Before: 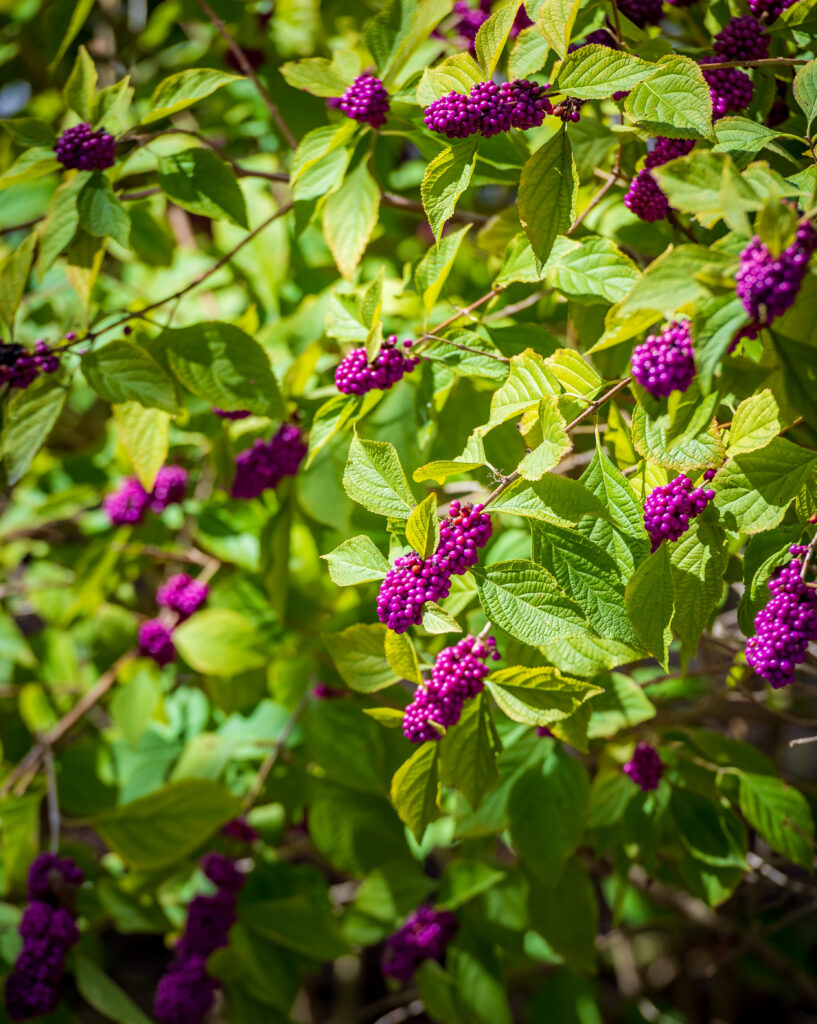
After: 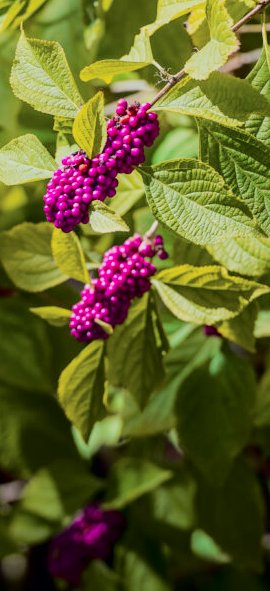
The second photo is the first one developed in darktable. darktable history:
crop: left 40.878%, top 39.176%, right 25.993%, bottom 3.081%
exposure: exposure -0.242 EV, compensate highlight preservation false
tone curve: curves: ch0 [(0, 0) (0.049, 0.01) (0.154, 0.081) (0.491, 0.519) (0.748, 0.765) (1, 0.919)]; ch1 [(0, 0) (0.172, 0.123) (0.317, 0.272) (0.391, 0.424) (0.499, 0.497) (0.531, 0.541) (0.615, 0.608) (0.741, 0.783) (1, 1)]; ch2 [(0, 0) (0.411, 0.424) (0.483, 0.478) (0.546, 0.532) (0.652, 0.633) (1, 1)], color space Lab, independent channels, preserve colors none
